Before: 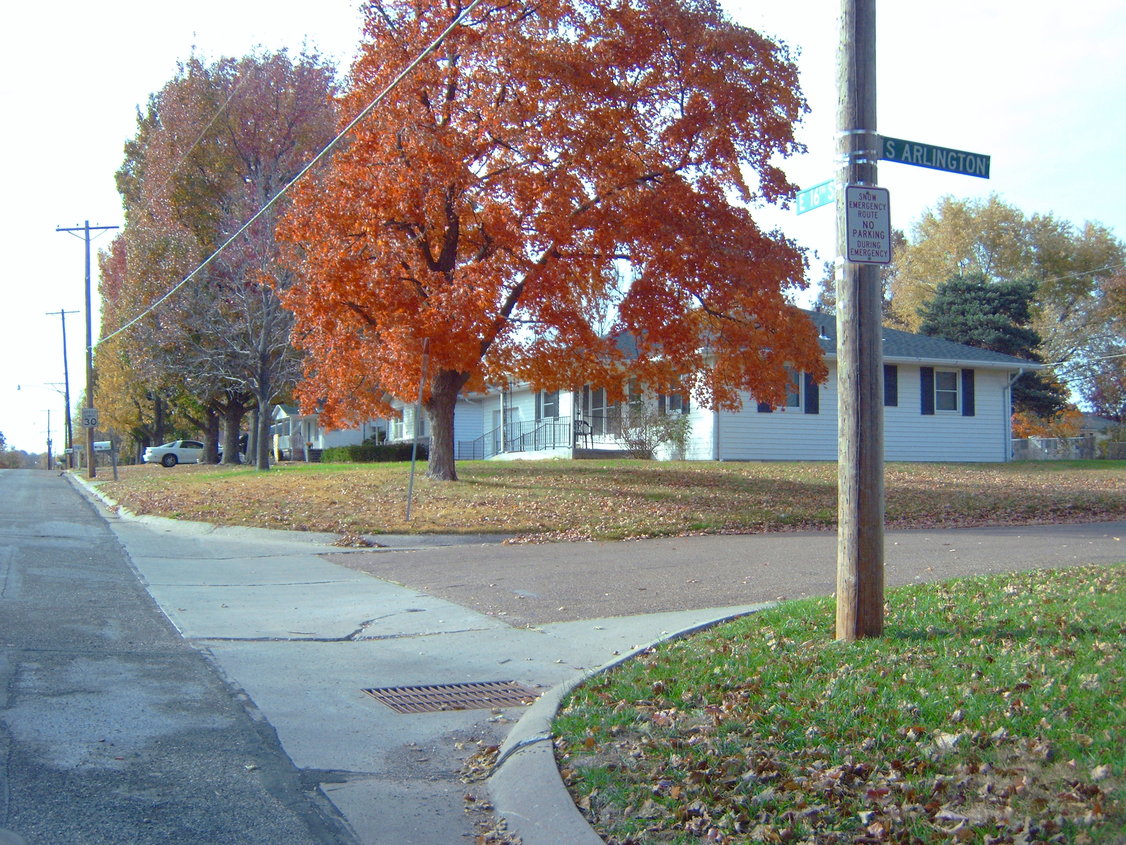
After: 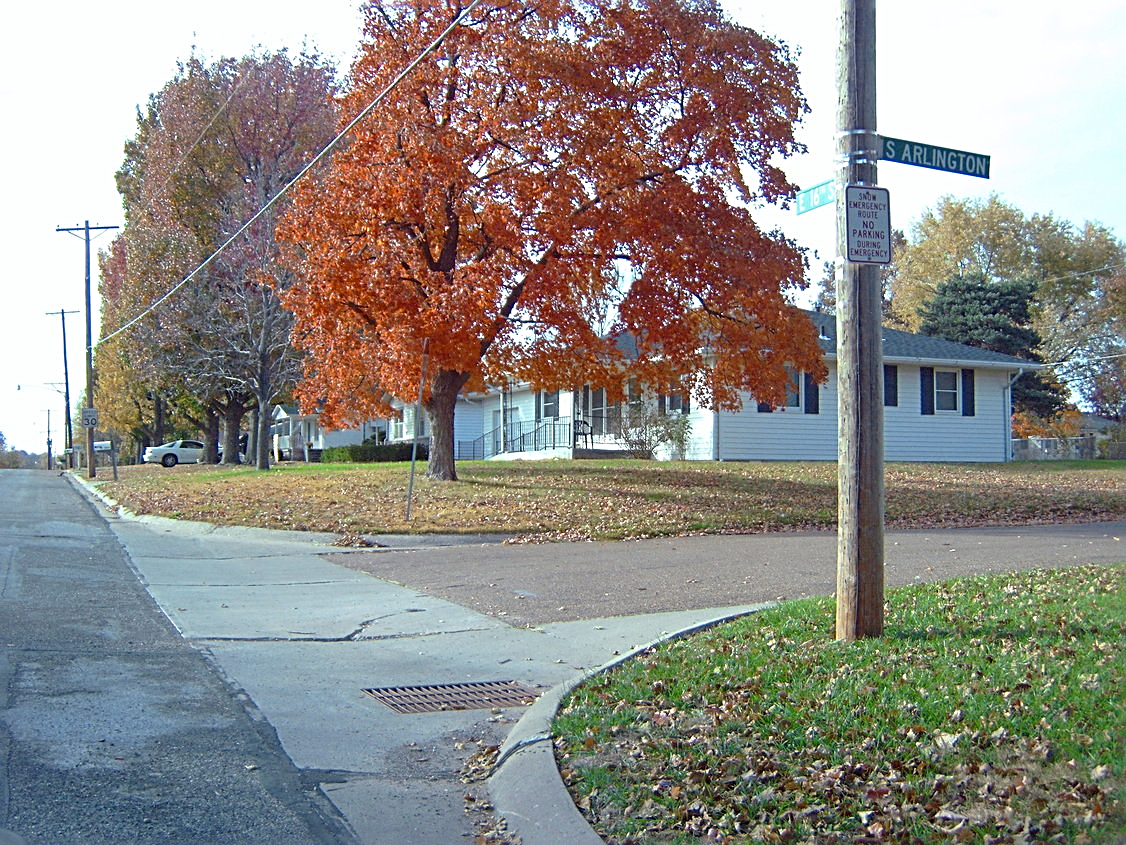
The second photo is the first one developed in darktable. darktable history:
sharpen: radius 2.8, amount 0.707
